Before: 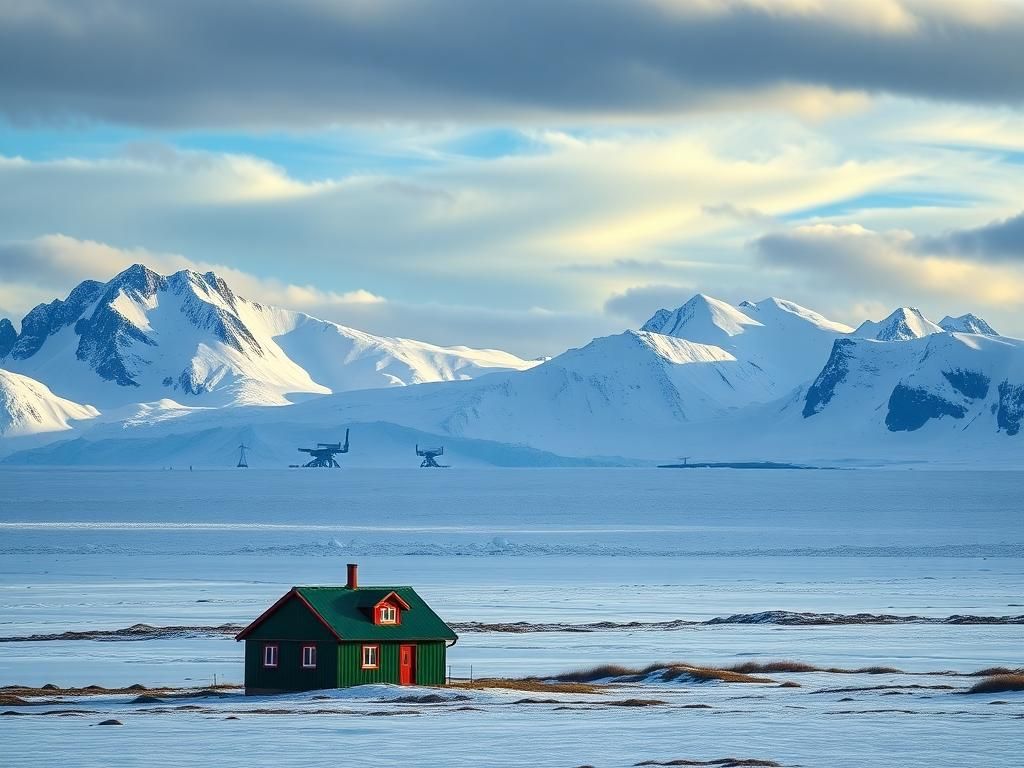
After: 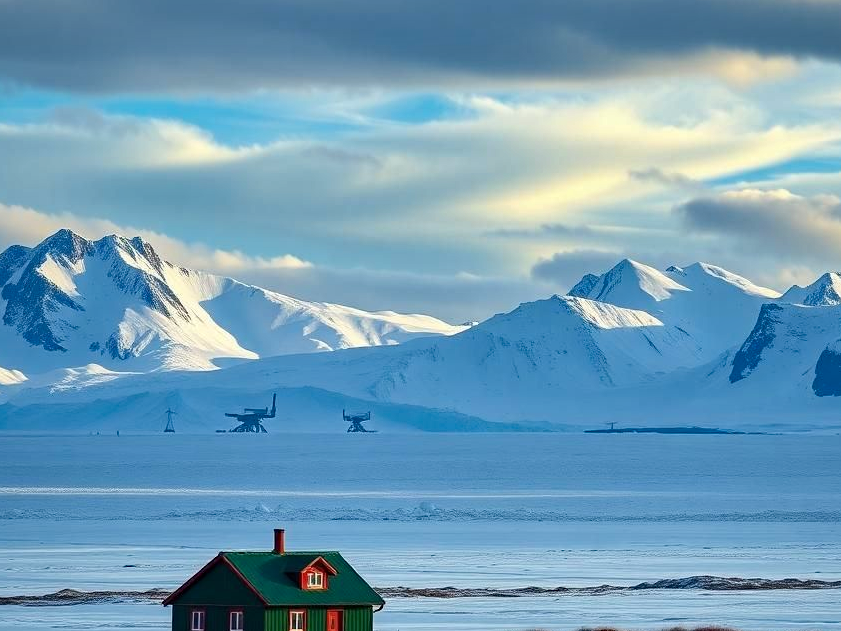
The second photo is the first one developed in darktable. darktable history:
crop and rotate: left 7.196%, top 4.574%, right 10.605%, bottom 13.178%
haze removal: compatibility mode true, adaptive false
shadows and highlights: shadows 60, soften with gaussian
